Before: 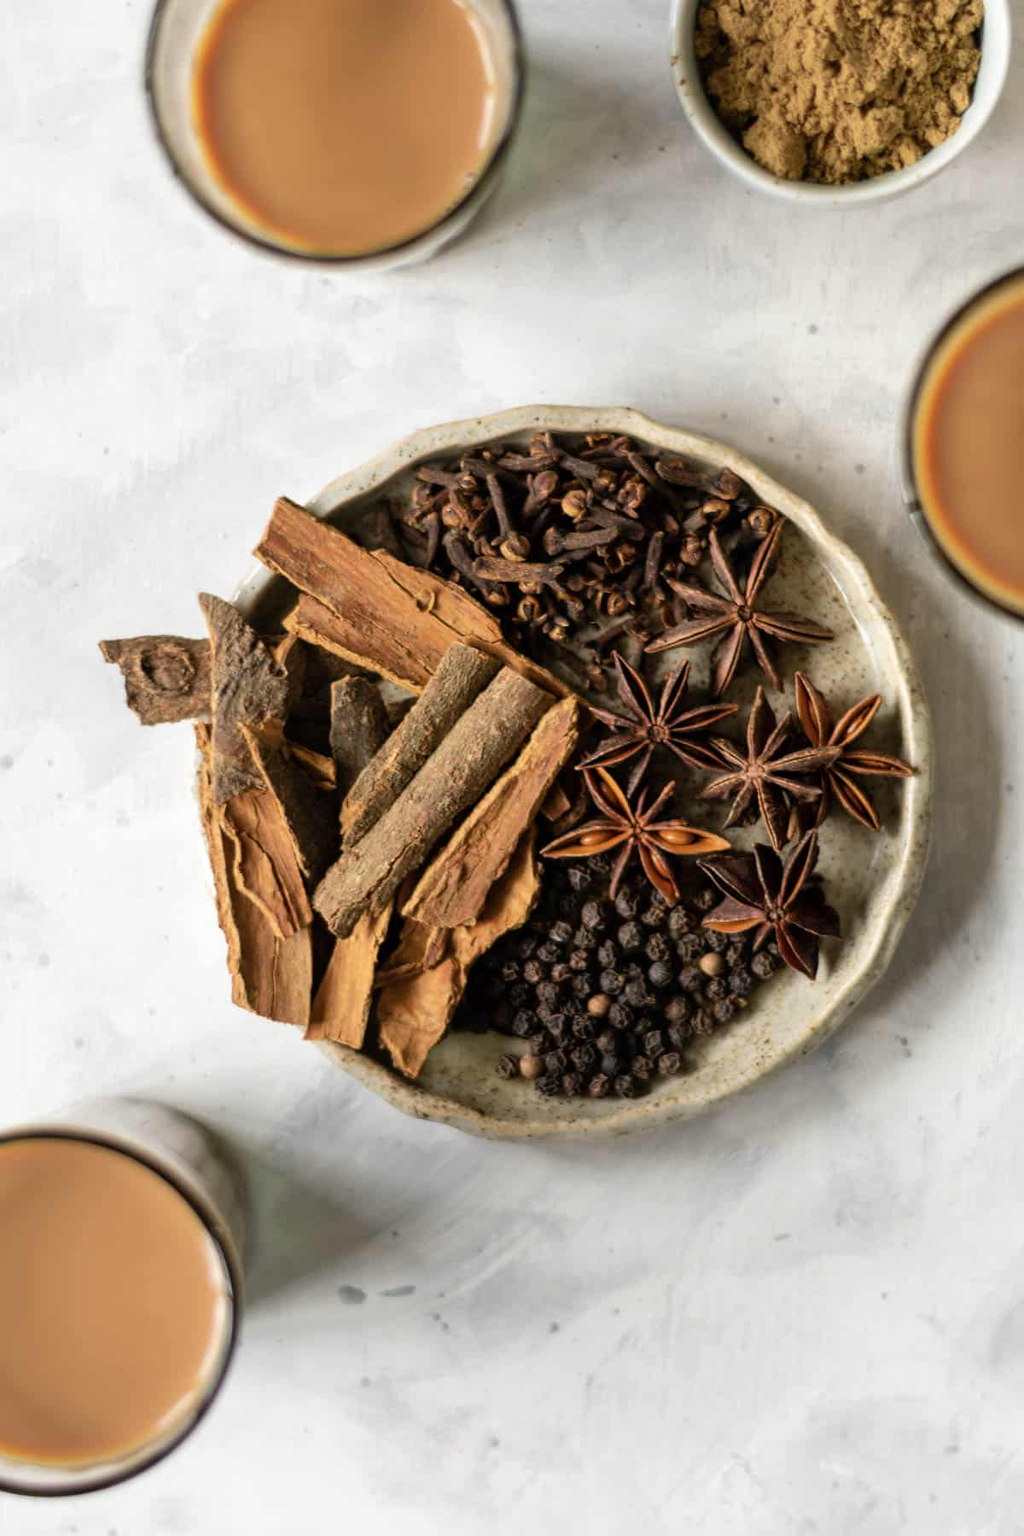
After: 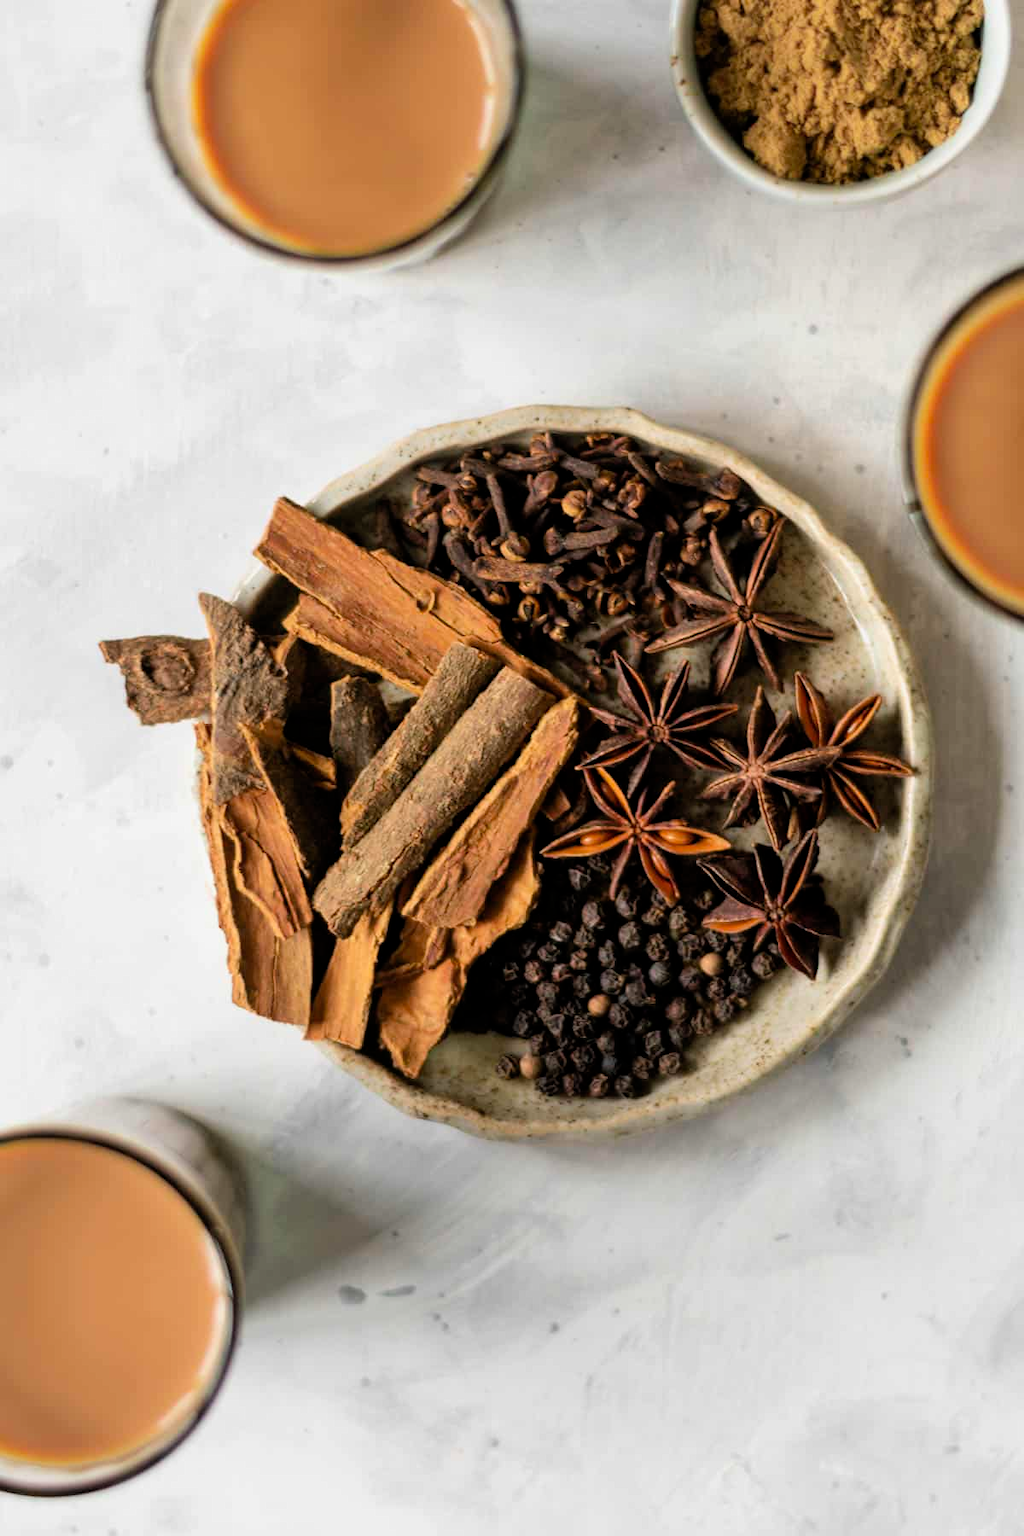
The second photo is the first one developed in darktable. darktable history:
filmic rgb: middle gray luminance 18.34%, black relative exposure -11.58 EV, white relative exposure 2.61 EV, target black luminance 0%, hardness 8.36, latitude 98.81%, contrast 1.08, shadows ↔ highlights balance 0.317%, color science v5 (2021), contrast in shadows safe, contrast in highlights safe
